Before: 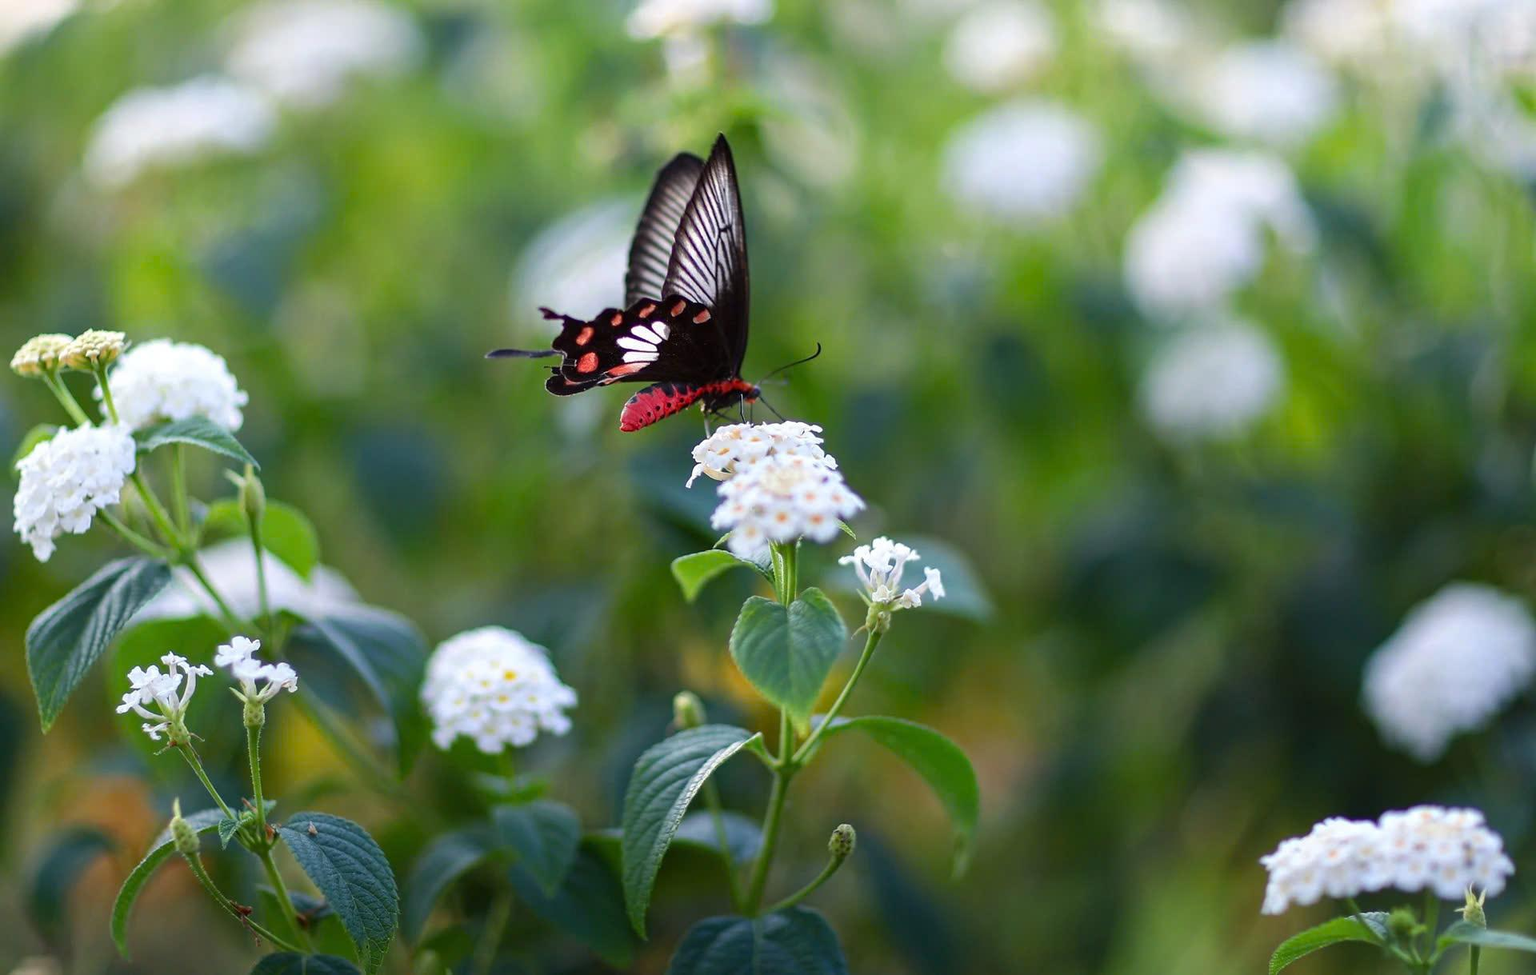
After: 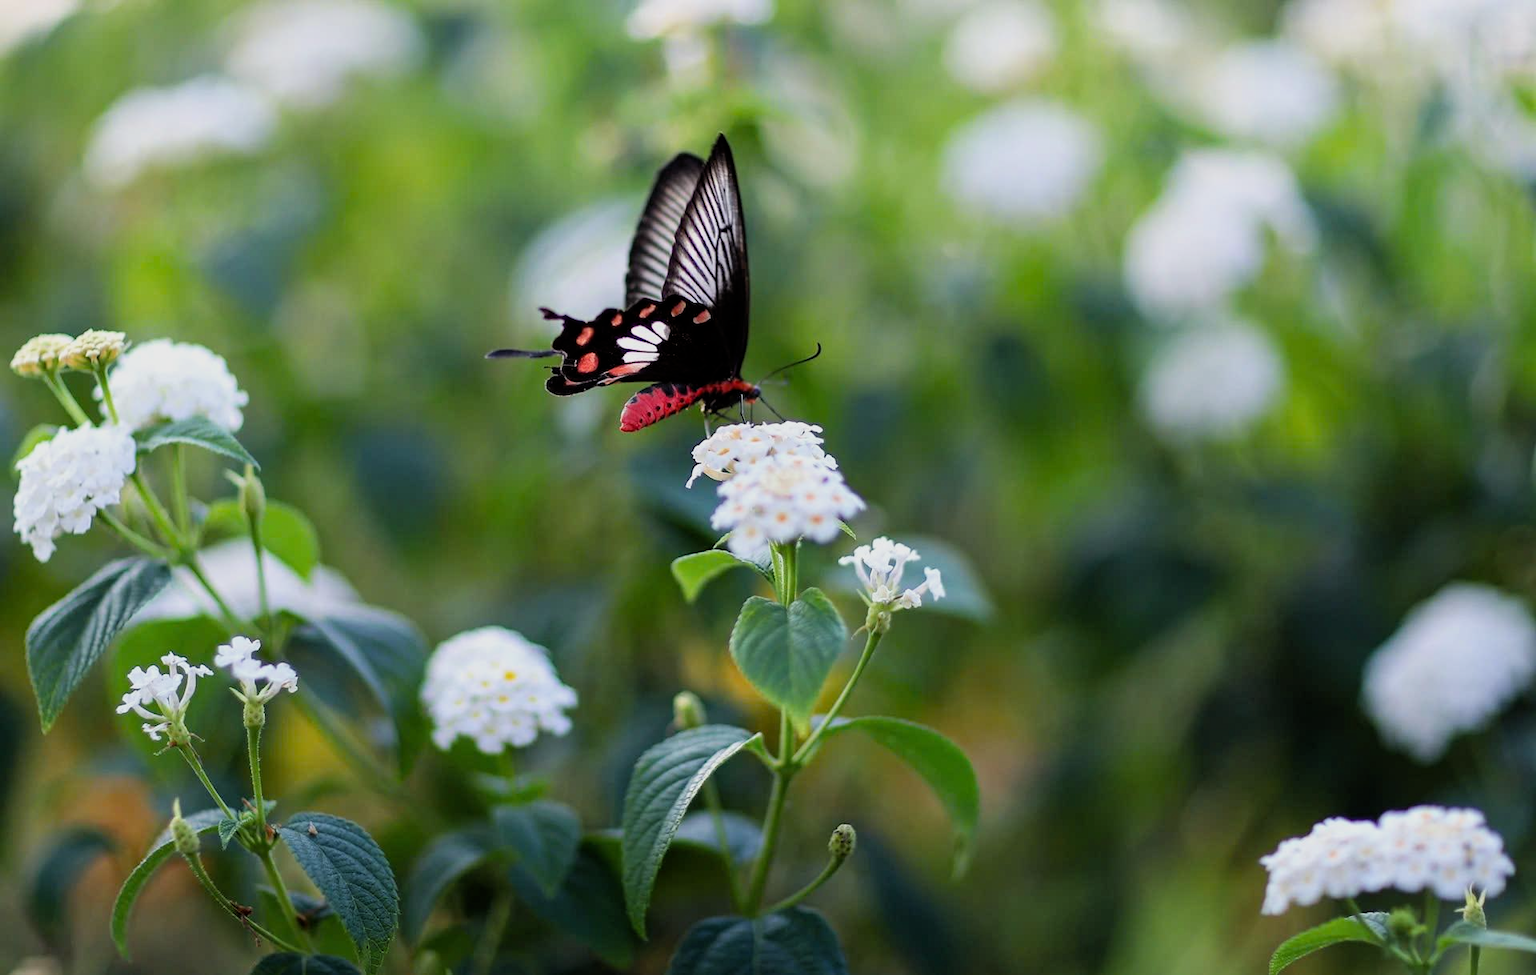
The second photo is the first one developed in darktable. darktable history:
filmic rgb: middle gray luminance 9.26%, black relative exposure -10.56 EV, white relative exposure 3.43 EV, target black luminance 0%, hardness 5.97, latitude 59.69%, contrast 1.092, highlights saturation mix 3.91%, shadows ↔ highlights balance 28.64%
